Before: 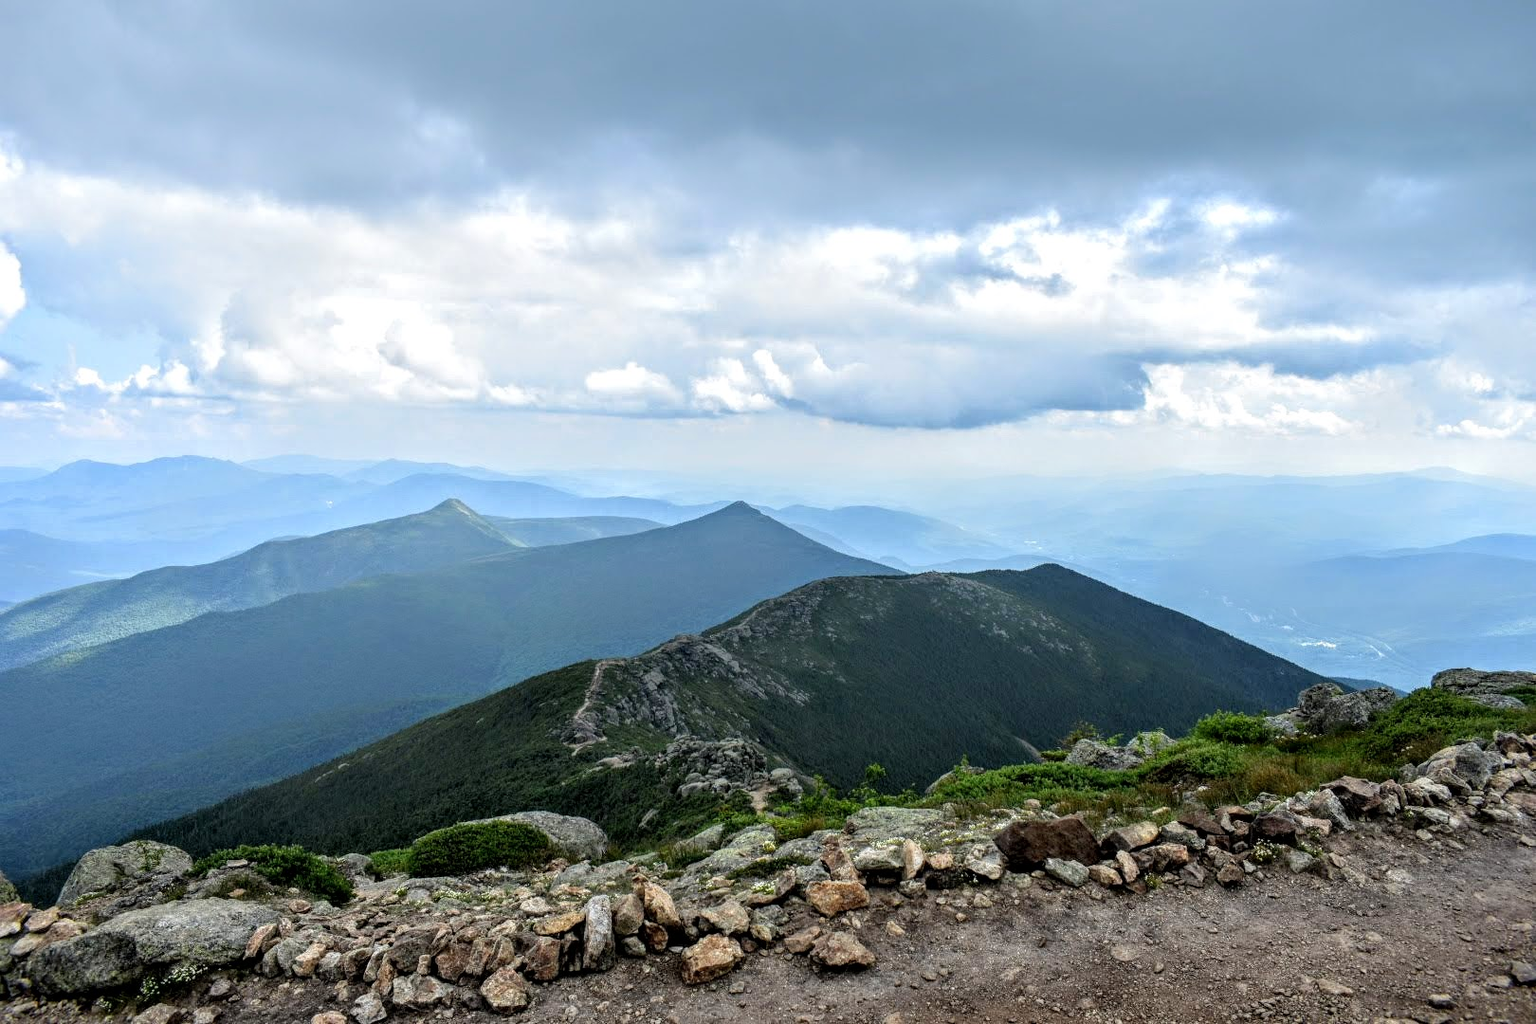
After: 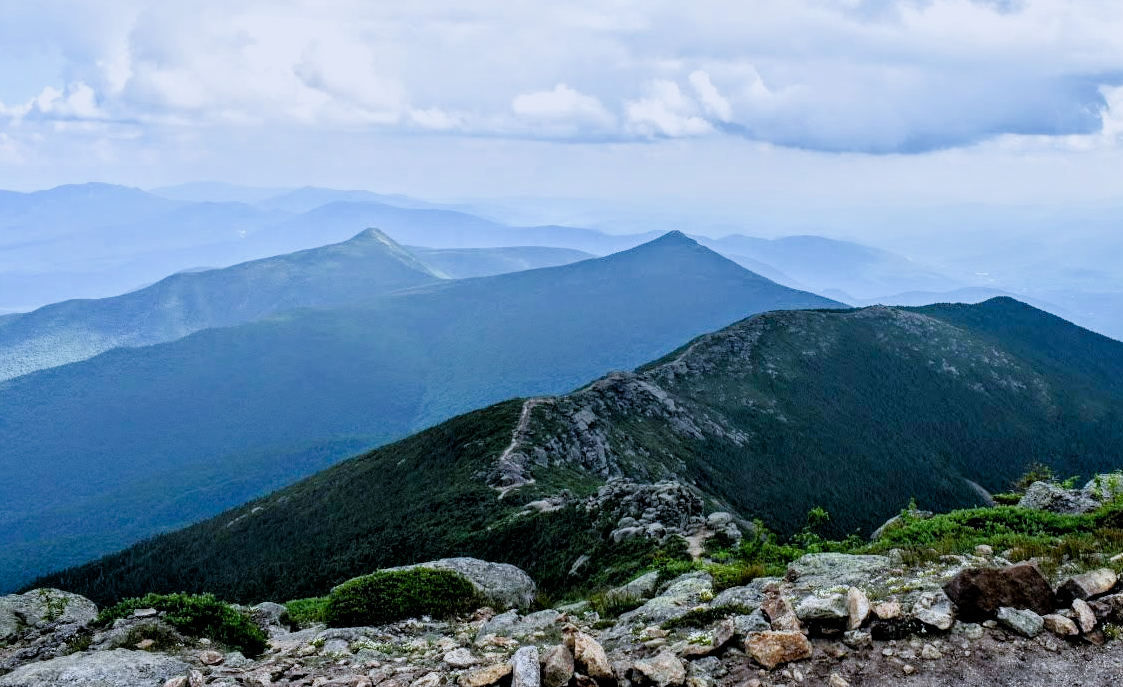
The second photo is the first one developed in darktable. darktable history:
color balance rgb: shadows lift › luminance -20%, power › hue 72.24°, highlights gain › luminance 15%, global offset › hue 171.6°, perceptual saturation grading › highlights -30%, perceptual saturation grading › shadows 20%, global vibrance 30%, contrast 10%
filmic rgb: hardness 4.17
white balance: red 1.009, blue 1.027
rgb curve: curves: ch0 [(0, 0) (0.053, 0.068) (0.122, 0.128) (1, 1)]
color calibration: x 0.372, y 0.386, temperature 4283.97 K
crop: left 6.488%, top 27.668%, right 24.183%, bottom 8.656%
tone equalizer: on, module defaults
